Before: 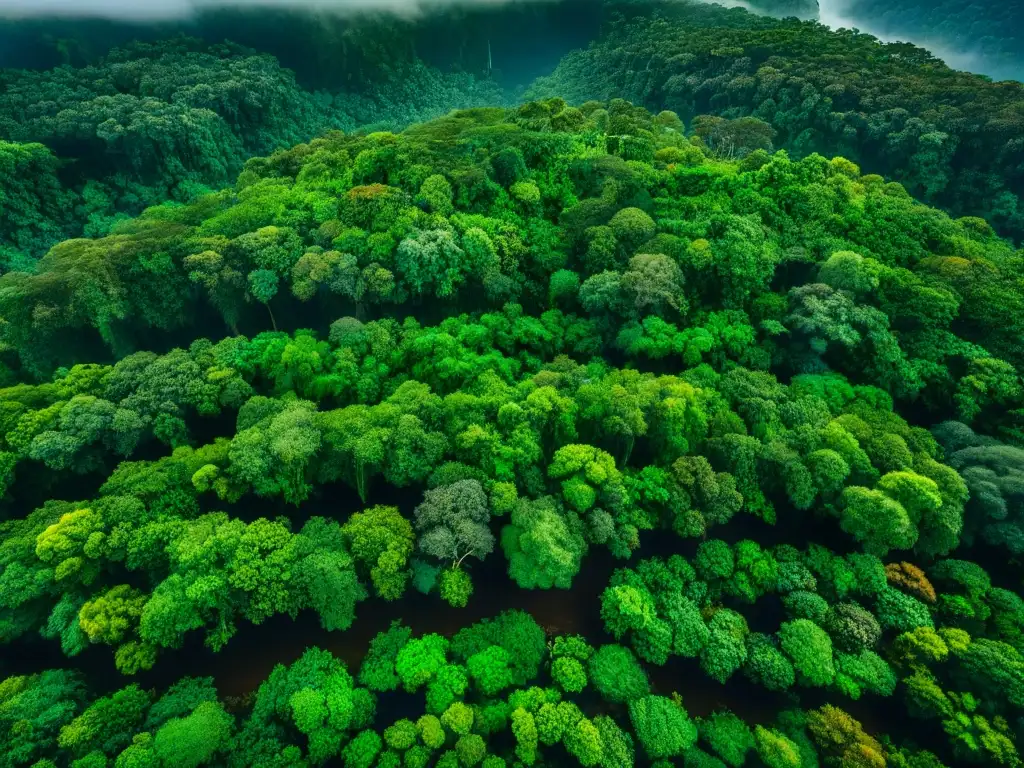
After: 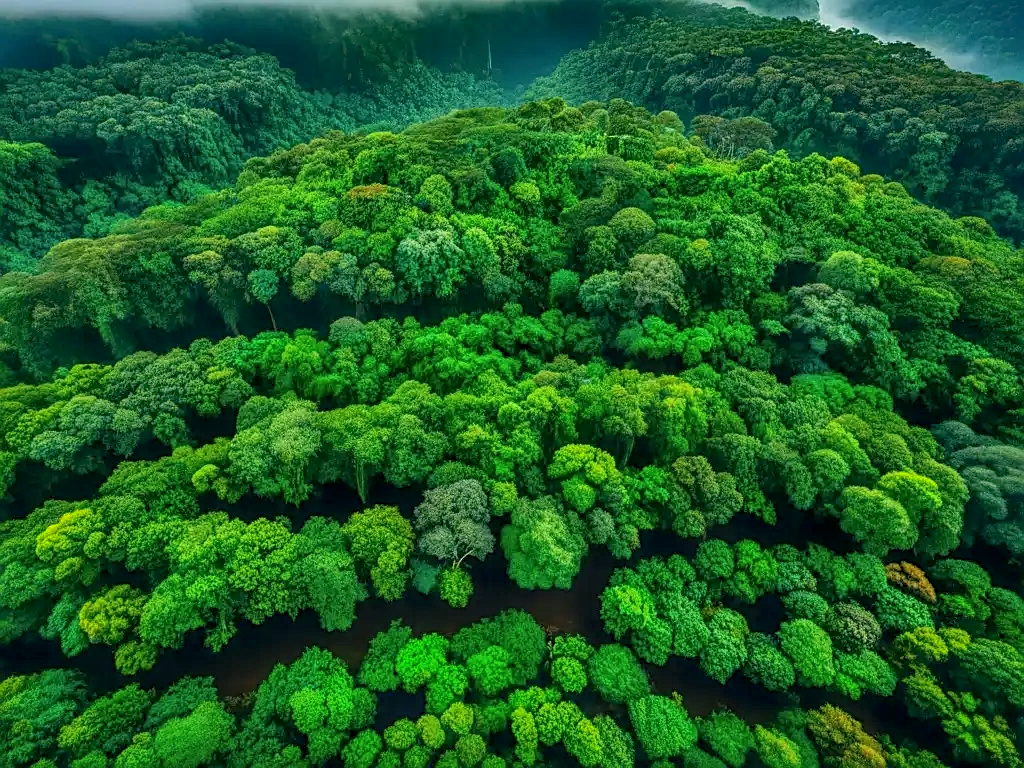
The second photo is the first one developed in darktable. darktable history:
local contrast: highlights 91%, shadows 89%, detail 160%, midtone range 0.2
shadows and highlights: on, module defaults
sharpen: on, module defaults
